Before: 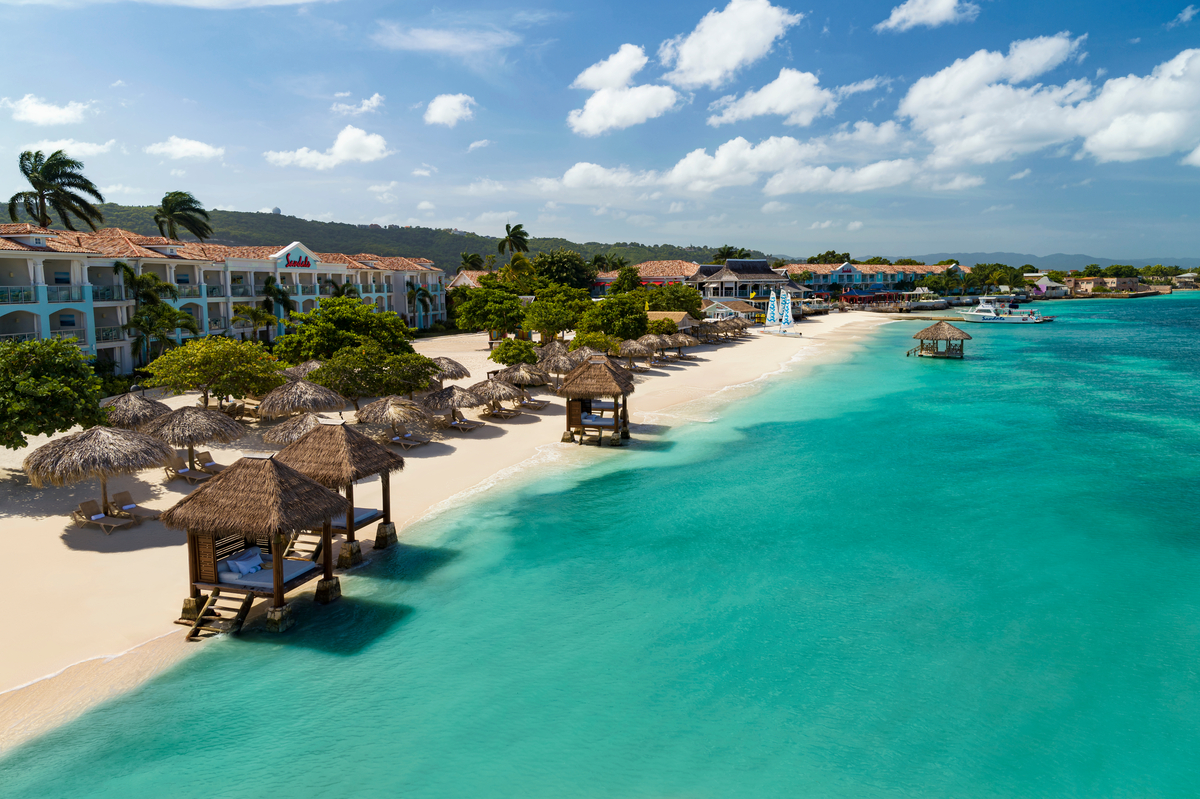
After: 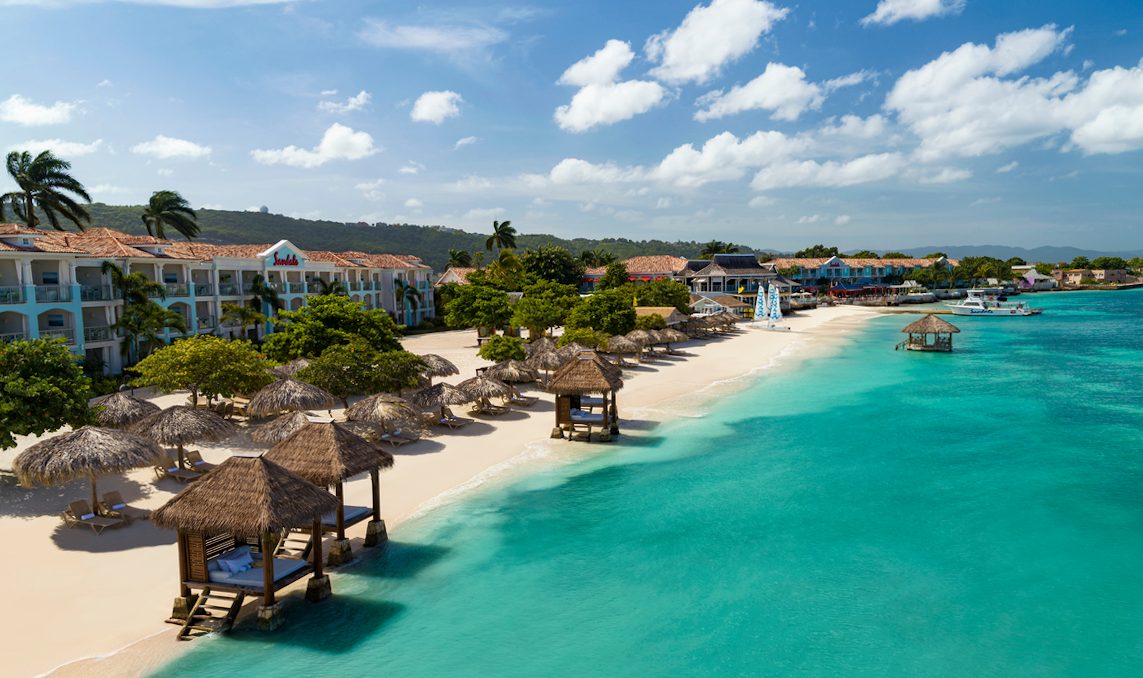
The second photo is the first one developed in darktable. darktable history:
crop and rotate: angle 0.446°, left 0.396%, right 3.21%, bottom 14.142%
